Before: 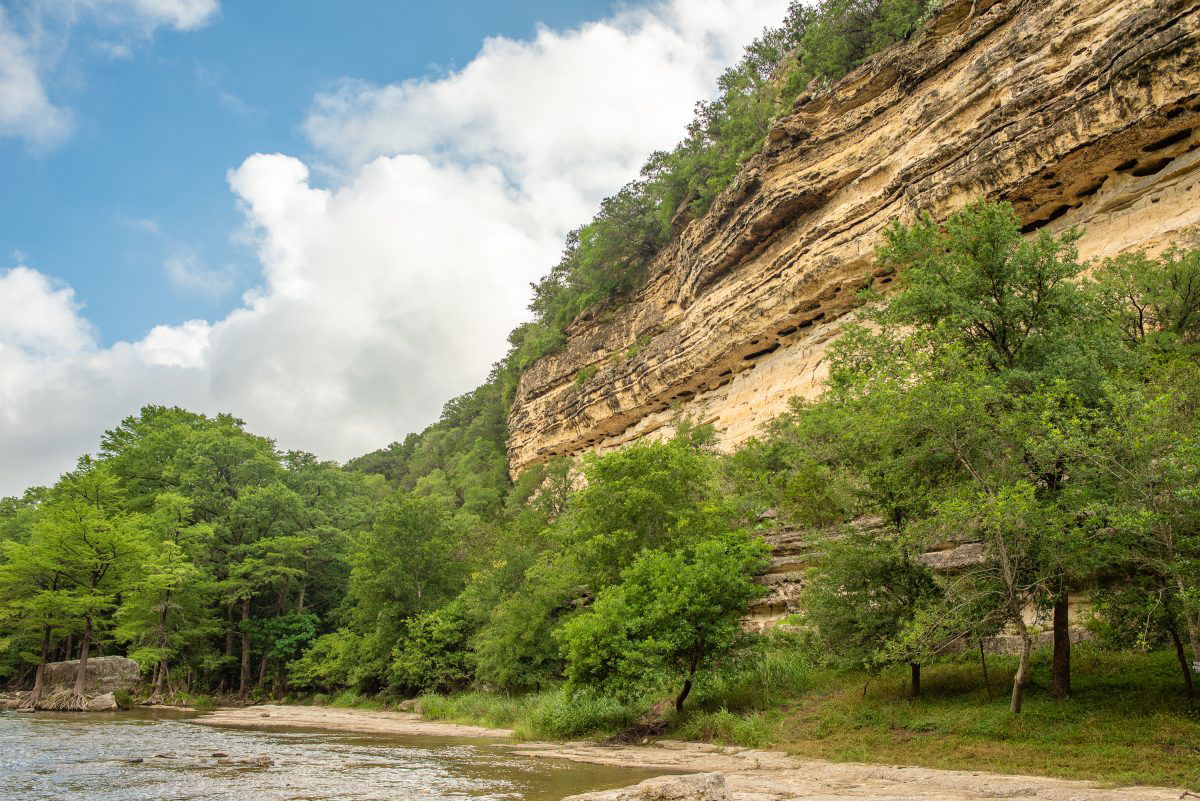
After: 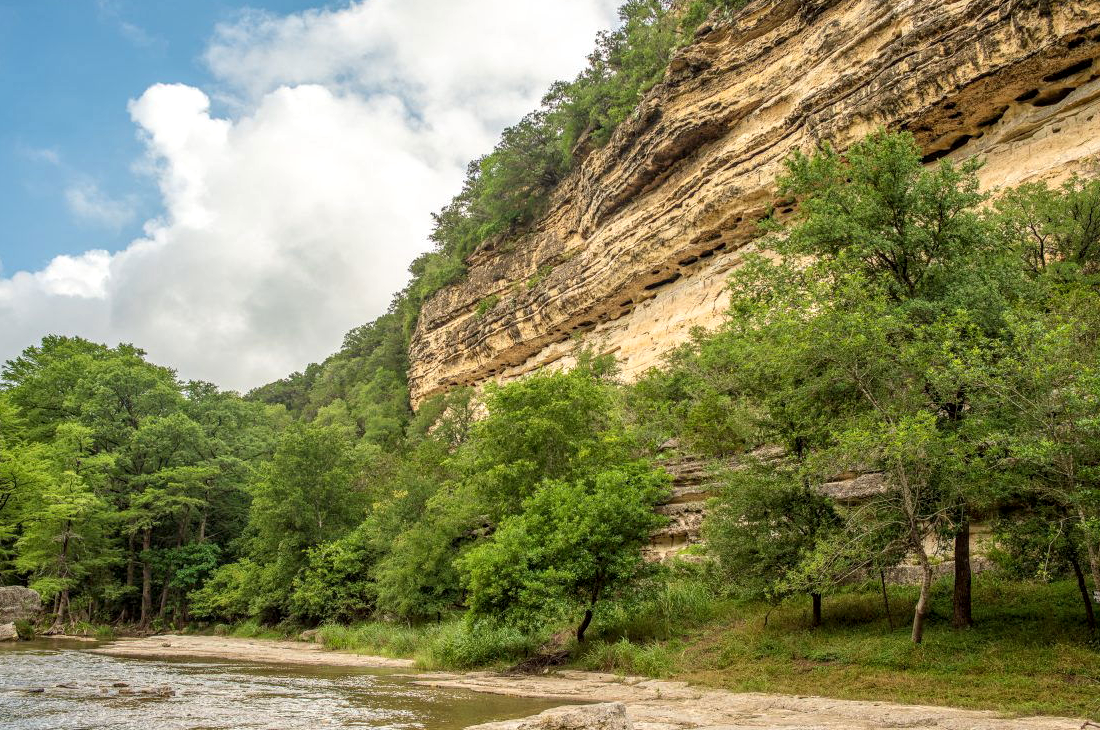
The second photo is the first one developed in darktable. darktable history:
local contrast: on, module defaults
exposure: compensate exposure bias true, compensate highlight preservation false
crop and rotate: left 8.261%, top 8.852%
